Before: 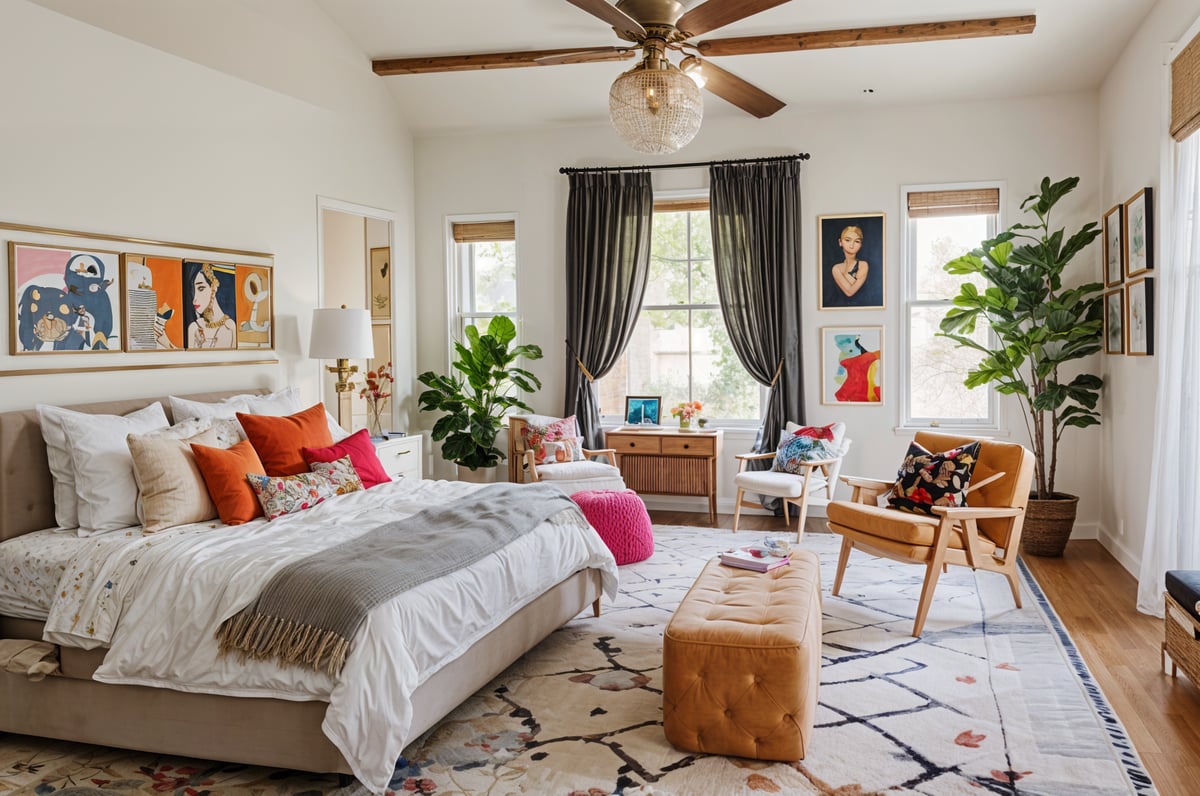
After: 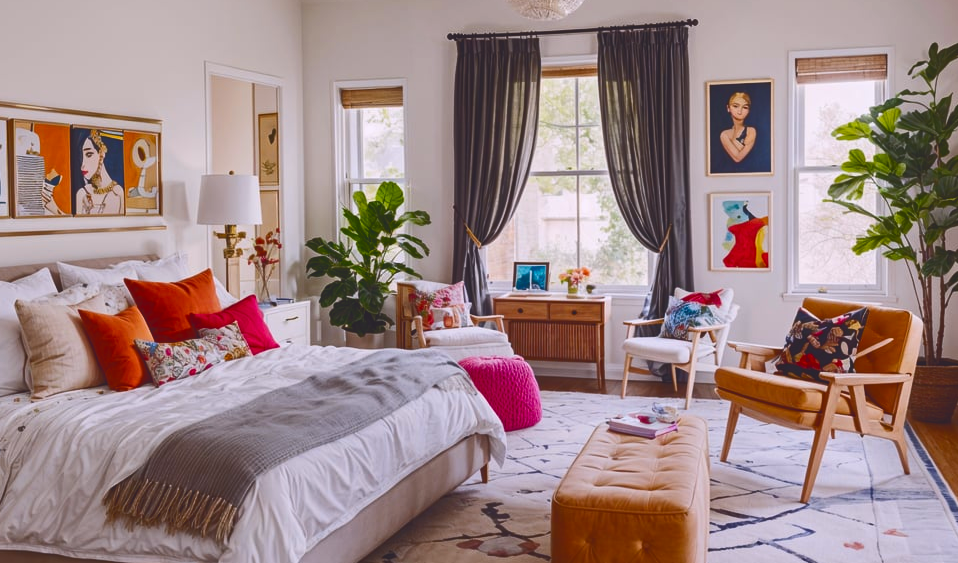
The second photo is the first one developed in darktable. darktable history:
color balance rgb: perceptual saturation grading › global saturation 17.969%, global vibrance 9.767%
tone curve: curves: ch0 [(0, 0.142) (0.384, 0.314) (0.752, 0.711) (0.991, 0.95)]; ch1 [(0.006, 0.129) (0.346, 0.384) (1, 1)]; ch2 [(0.003, 0.057) (0.261, 0.248) (1, 1)], color space Lab, independent channels, preserve colors none
crop: left 9.375%, top 16.889%, right 10.738%, bottom 12.313%
